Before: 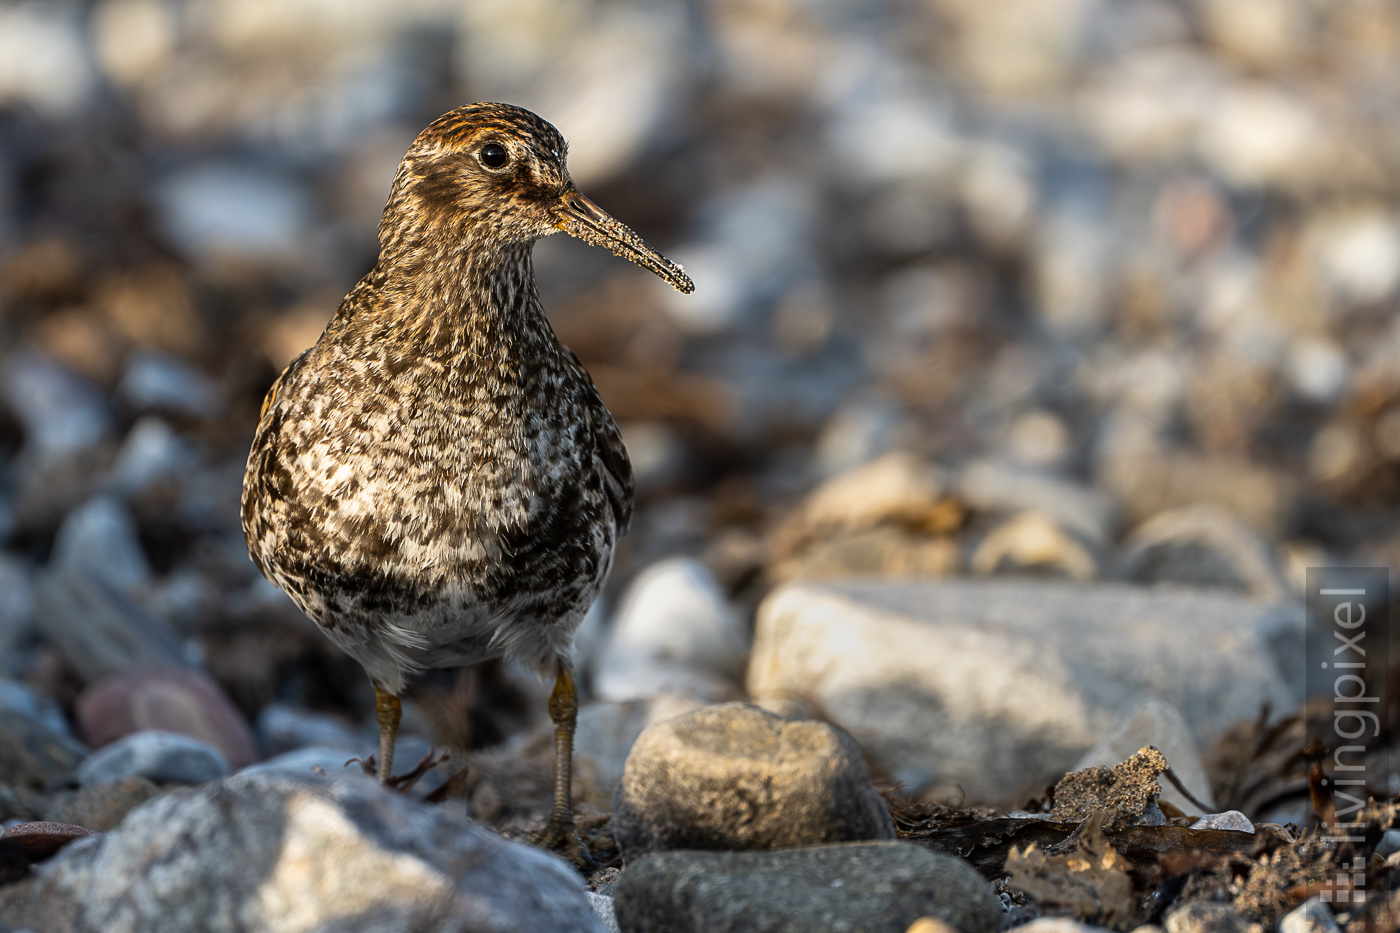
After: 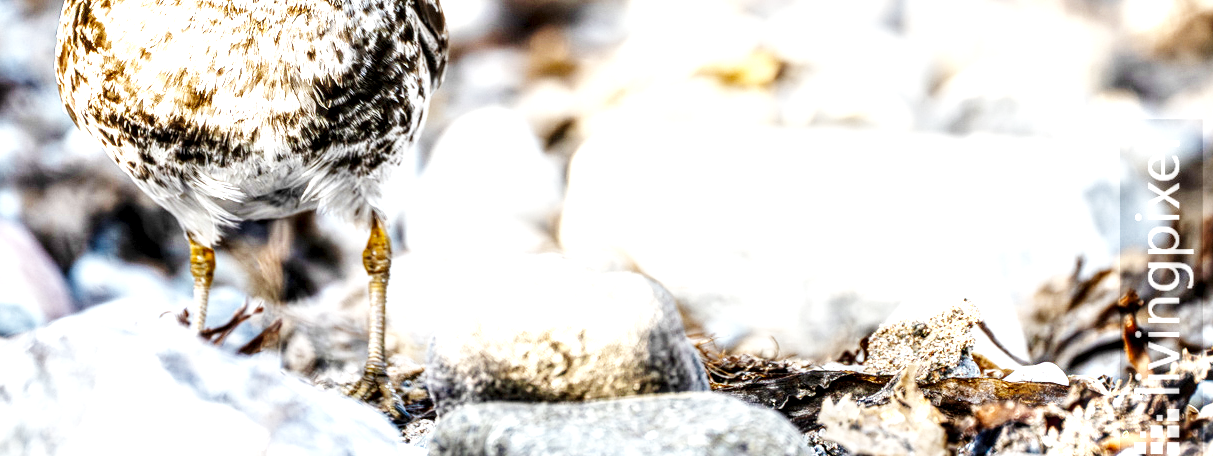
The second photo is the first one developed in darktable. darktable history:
local contrast: detail 160%
crop and rotate: left 13.306%, top 48.129%, bottom 2.928%
base curve: curves: ch0 [(0, 0.003) (0.001, 0.002) (0.006, 0.004) (0.02, 0.022) (0.048, 0.086) (0.094, 0.234) (0.162, 0.431) (0.258, 0.629) (0.385, 0.8) (0.548, 0.918) (0.751, 0.988) (1, 1)], preserve colors none
exposure: exposure 2.207 EV, compensate highlight preservation false
